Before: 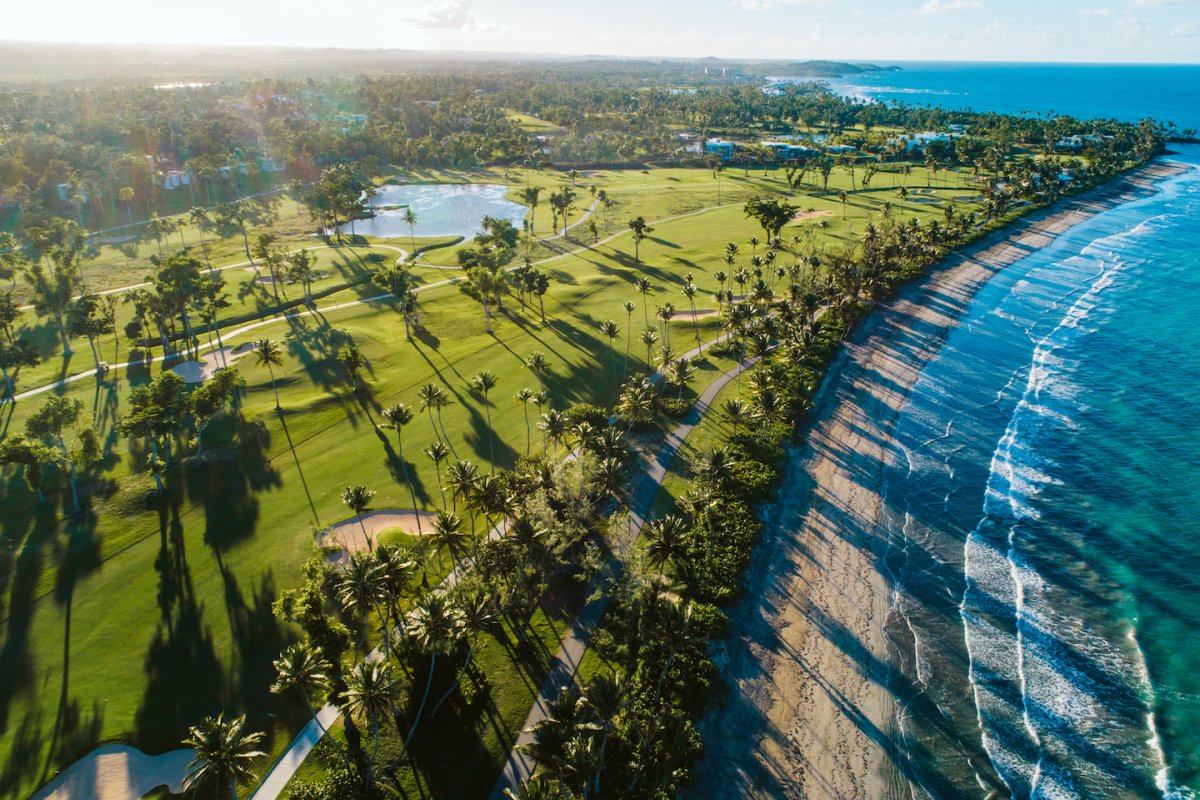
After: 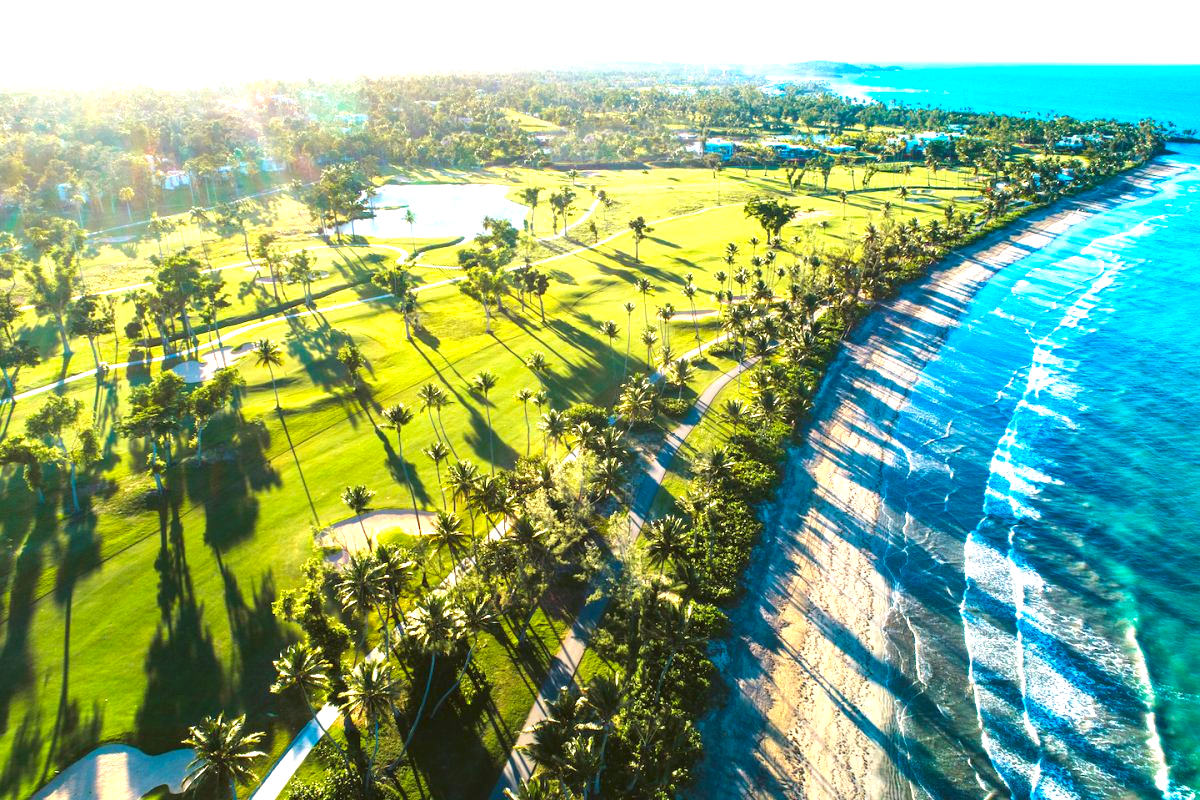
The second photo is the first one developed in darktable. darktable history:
exposure: black level correction 0, exposure 1.453 EV, compensate exposure bias true, compensate highlight preservation false
color correction: highlights b* 0.052, saturation 1.14
